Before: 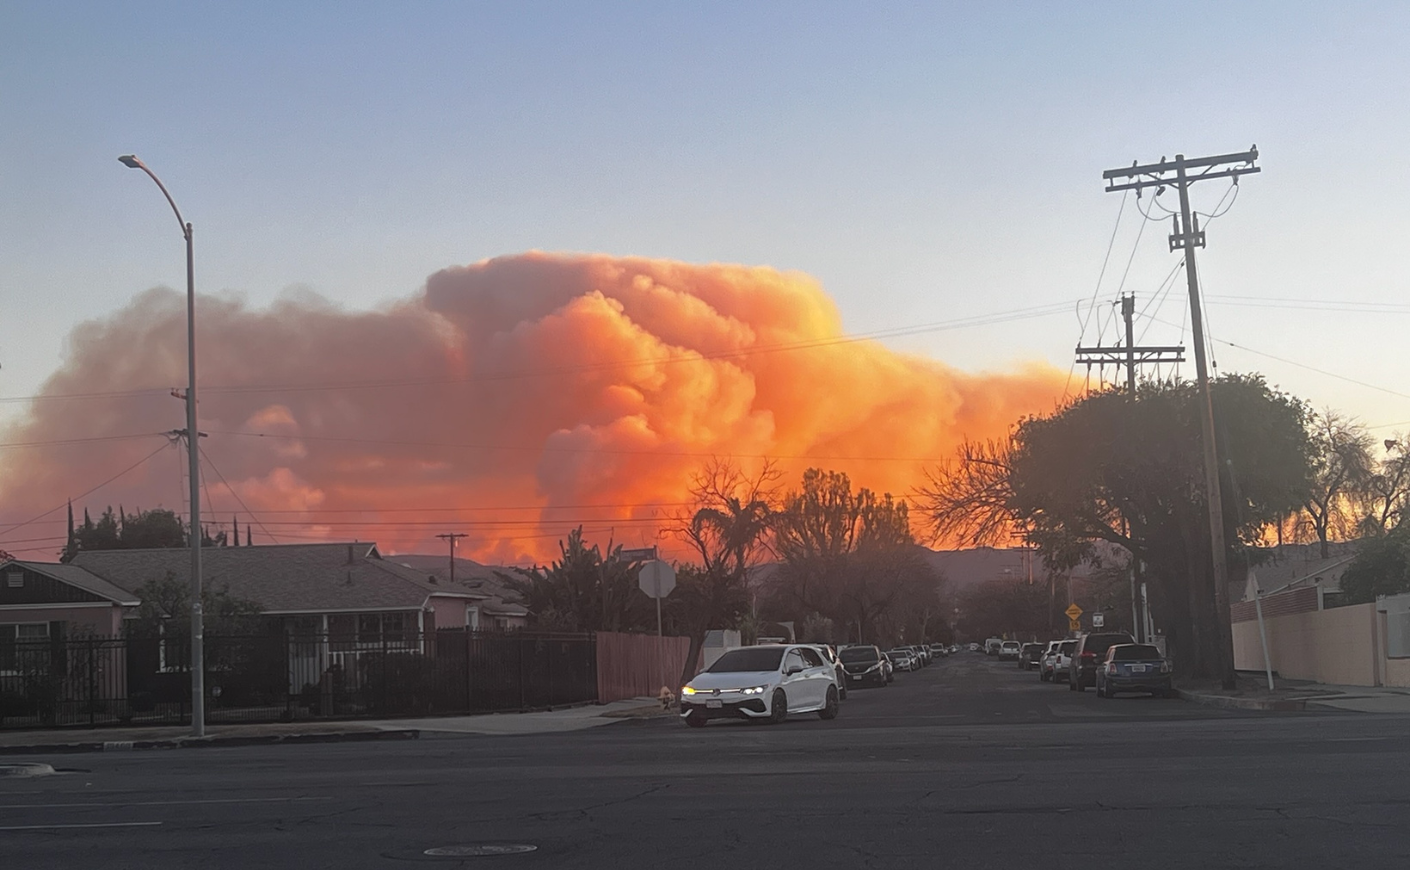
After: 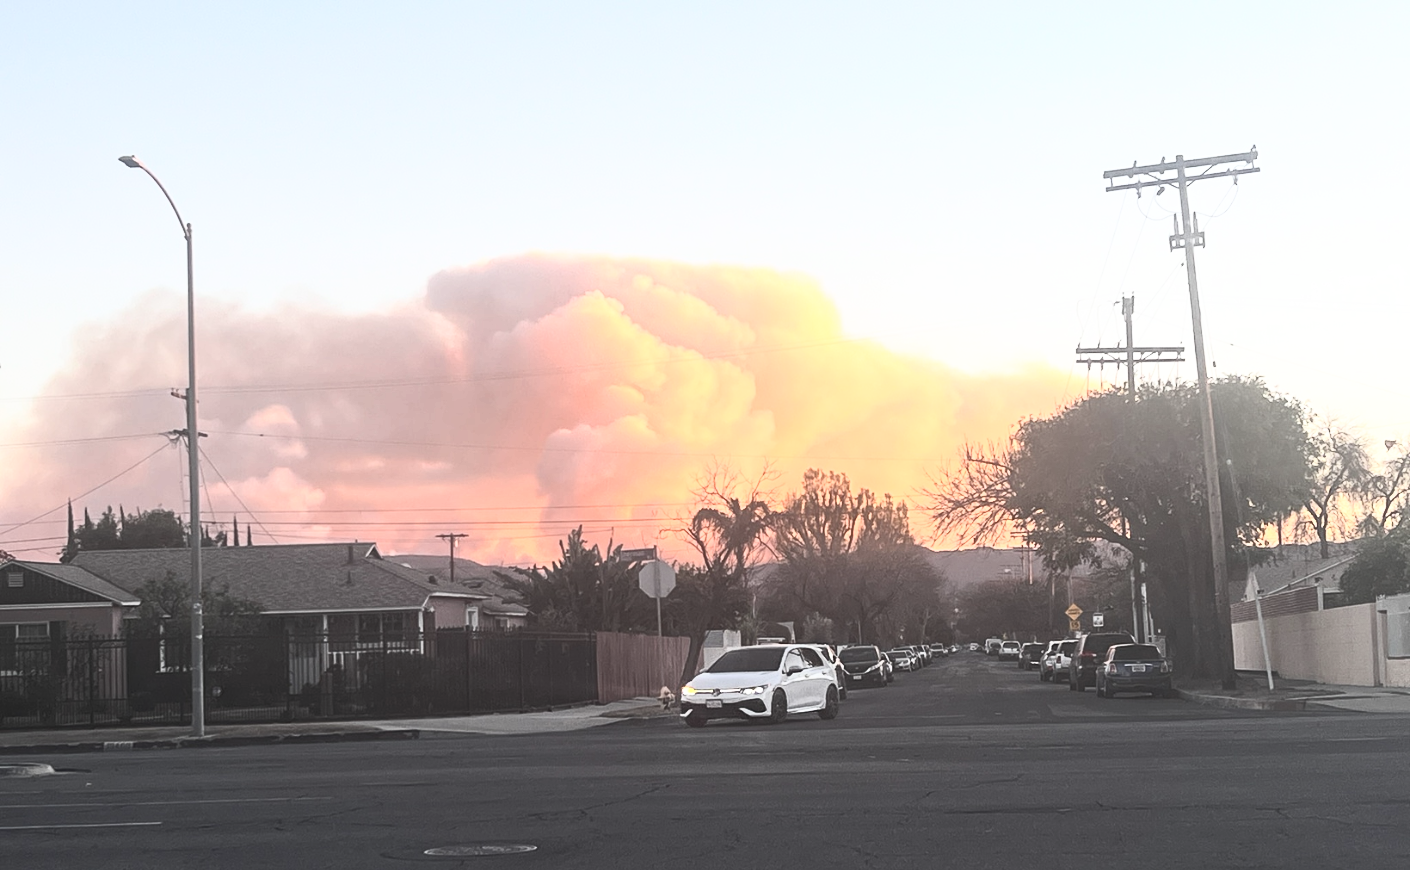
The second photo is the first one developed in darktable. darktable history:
contrast brightness saturation: contrast 0.57, brightness 0.568, saturation -0.327
base curve: curves: ch0 [(0, 0) (0.688, 0.865) (1, 1)], preserve colors none
